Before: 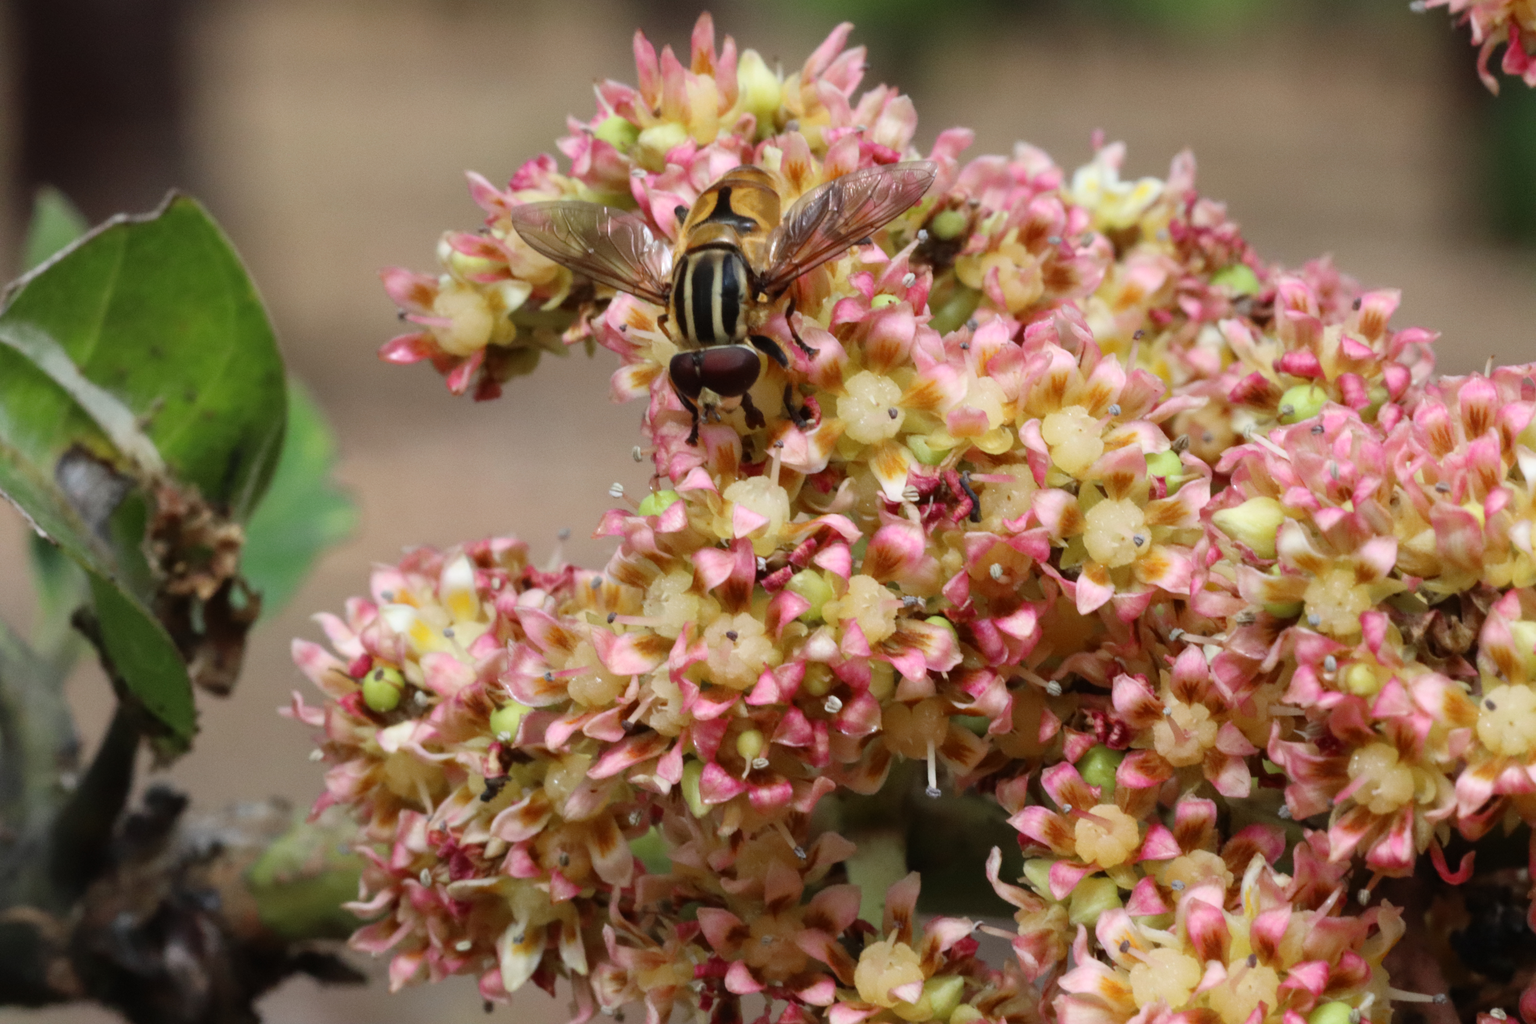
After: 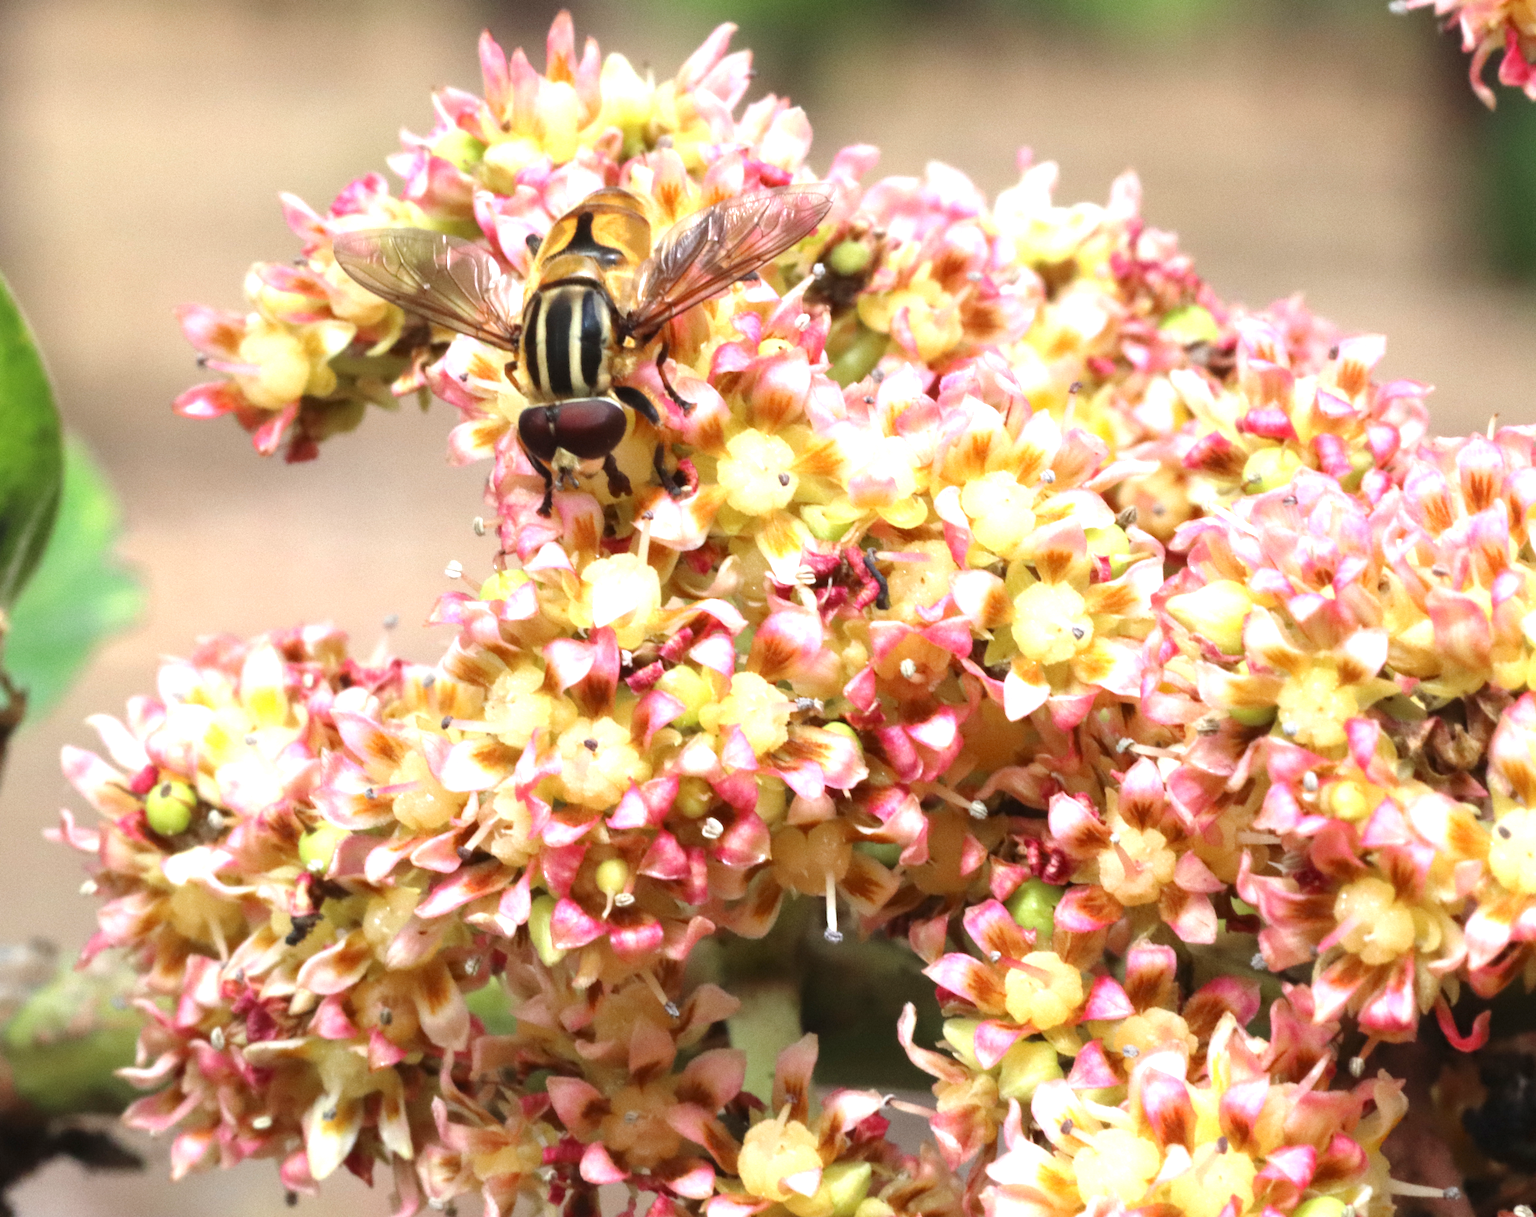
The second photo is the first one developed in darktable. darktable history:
base curve: preserve colors none
exposure: black level correction 0, exposure 1.2 EV, compensate exposure bias true, compensate highlight preservation false
crop and rotate: left 14.584%
rotate and perspective: rotation 0.226°, lens shift (vertical) -0.042, crop left 0.023, crop right 0.982, crop top 0.006, crop bottom 0.994
